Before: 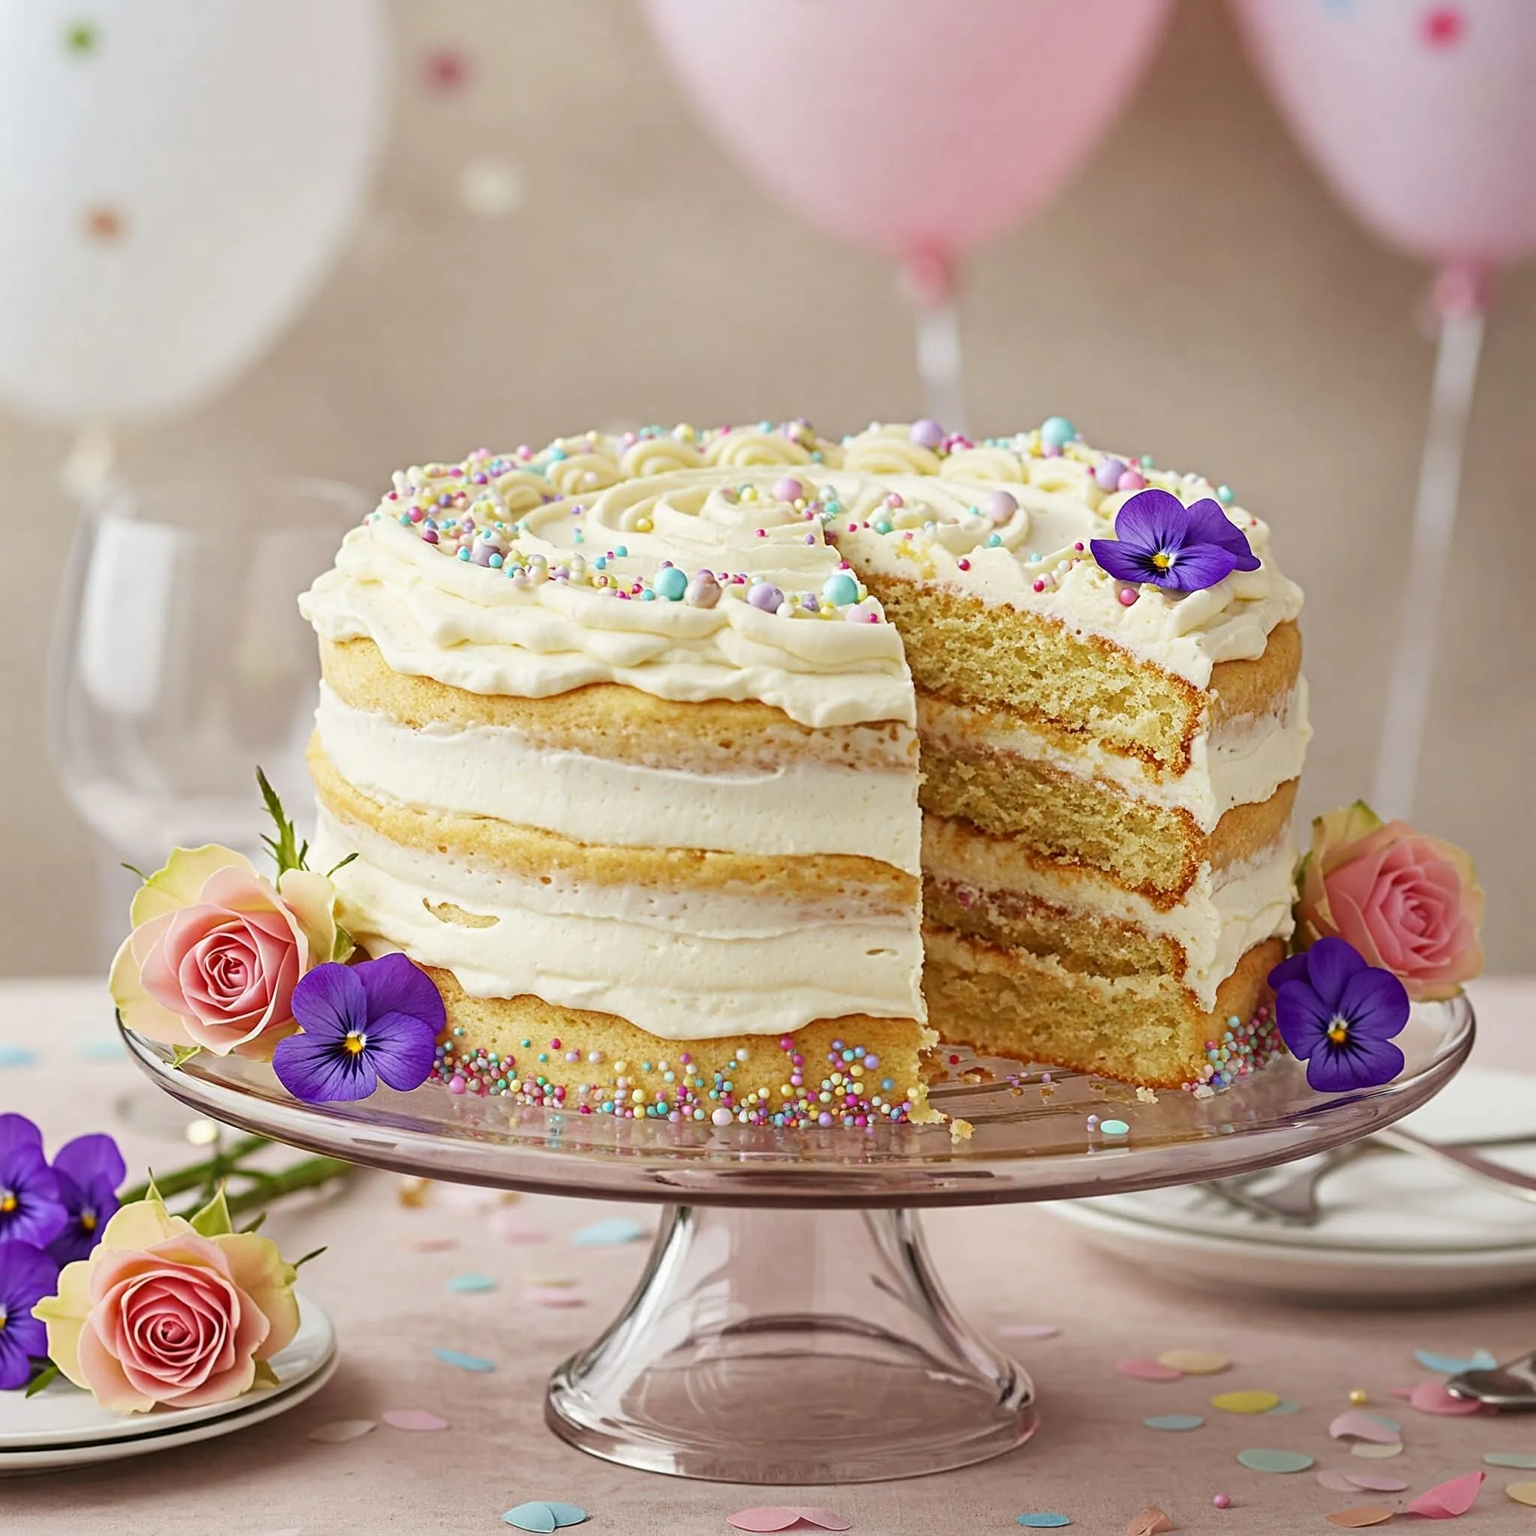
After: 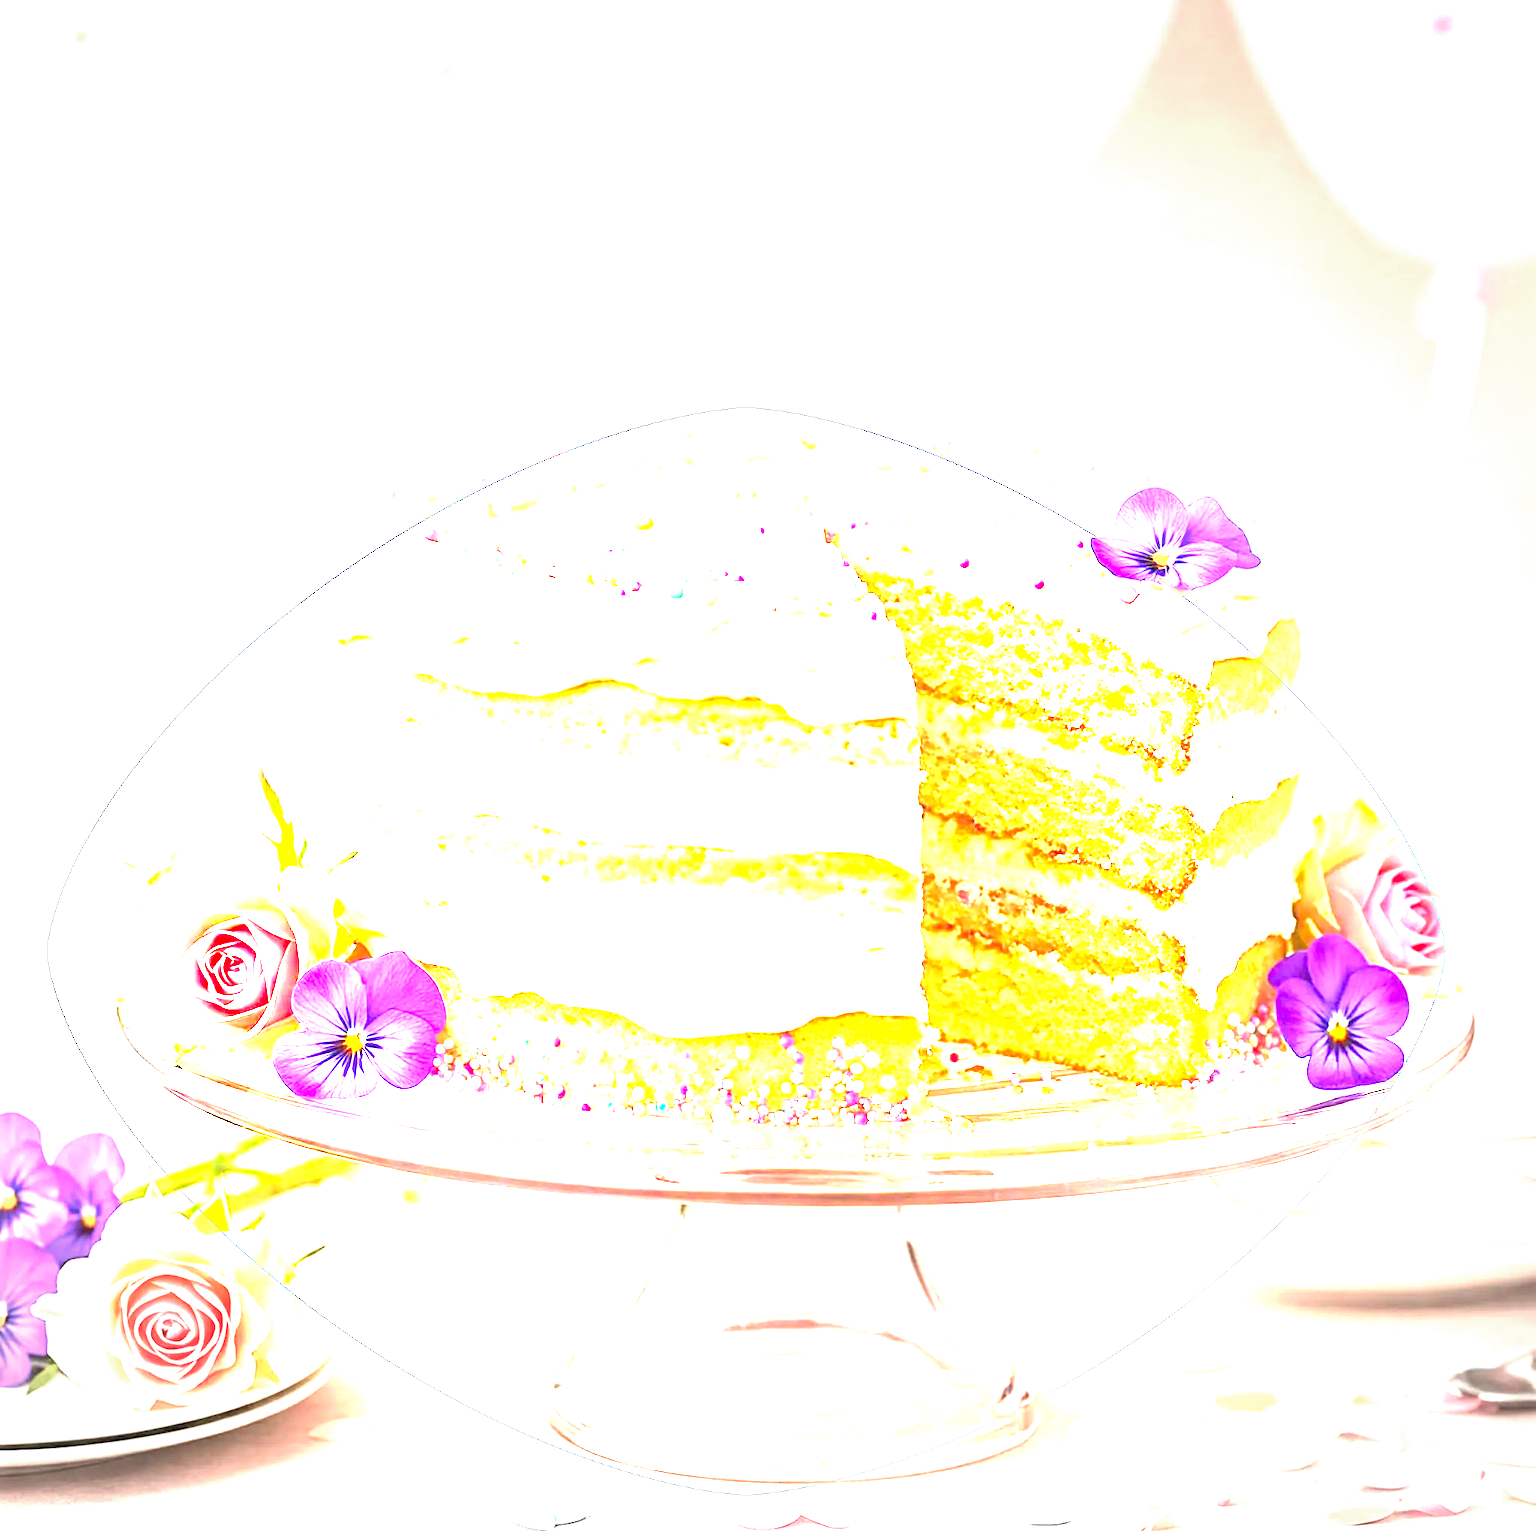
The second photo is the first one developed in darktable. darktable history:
exposure: black level correction 0, exposure 3.935 EV, compensate exposure bias true, compensate highlight preservation false
contrast brightness saturation: contrast 0.028, brightness 0.061, saturation 0.12
crop: top 0.162%, bottom 0.111%
vignetting: fall-off start 90.89%, fall-off radius 39.31%, center (-0.029, 0.242), width/height ratio 1.223, shape 1.29, unbound false
